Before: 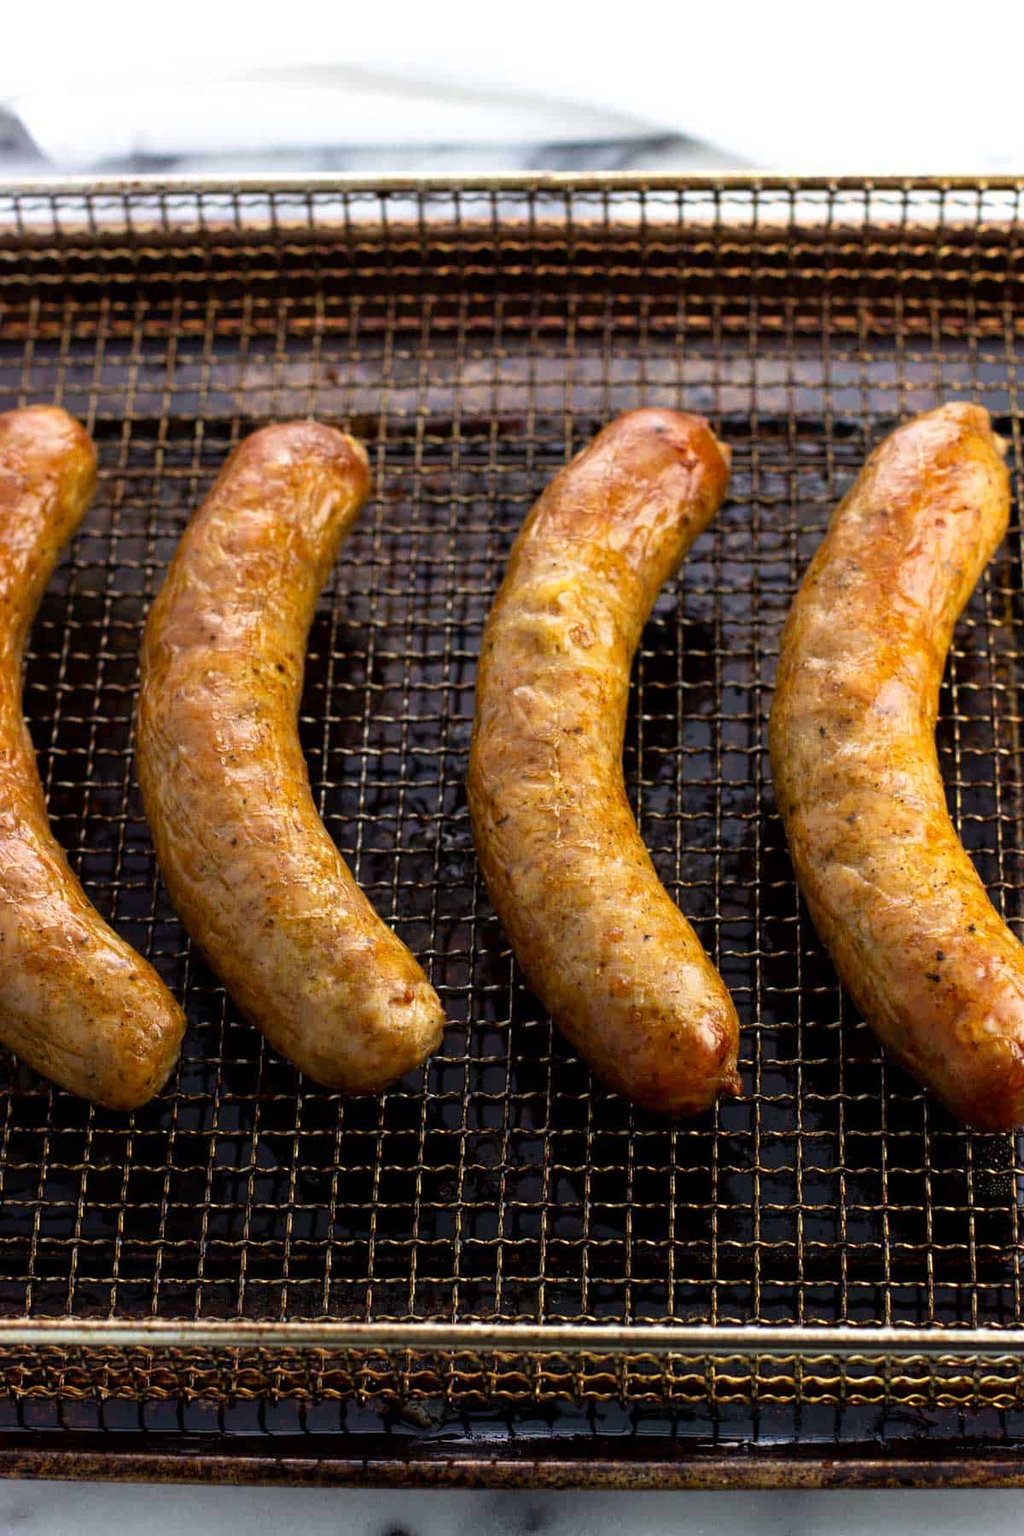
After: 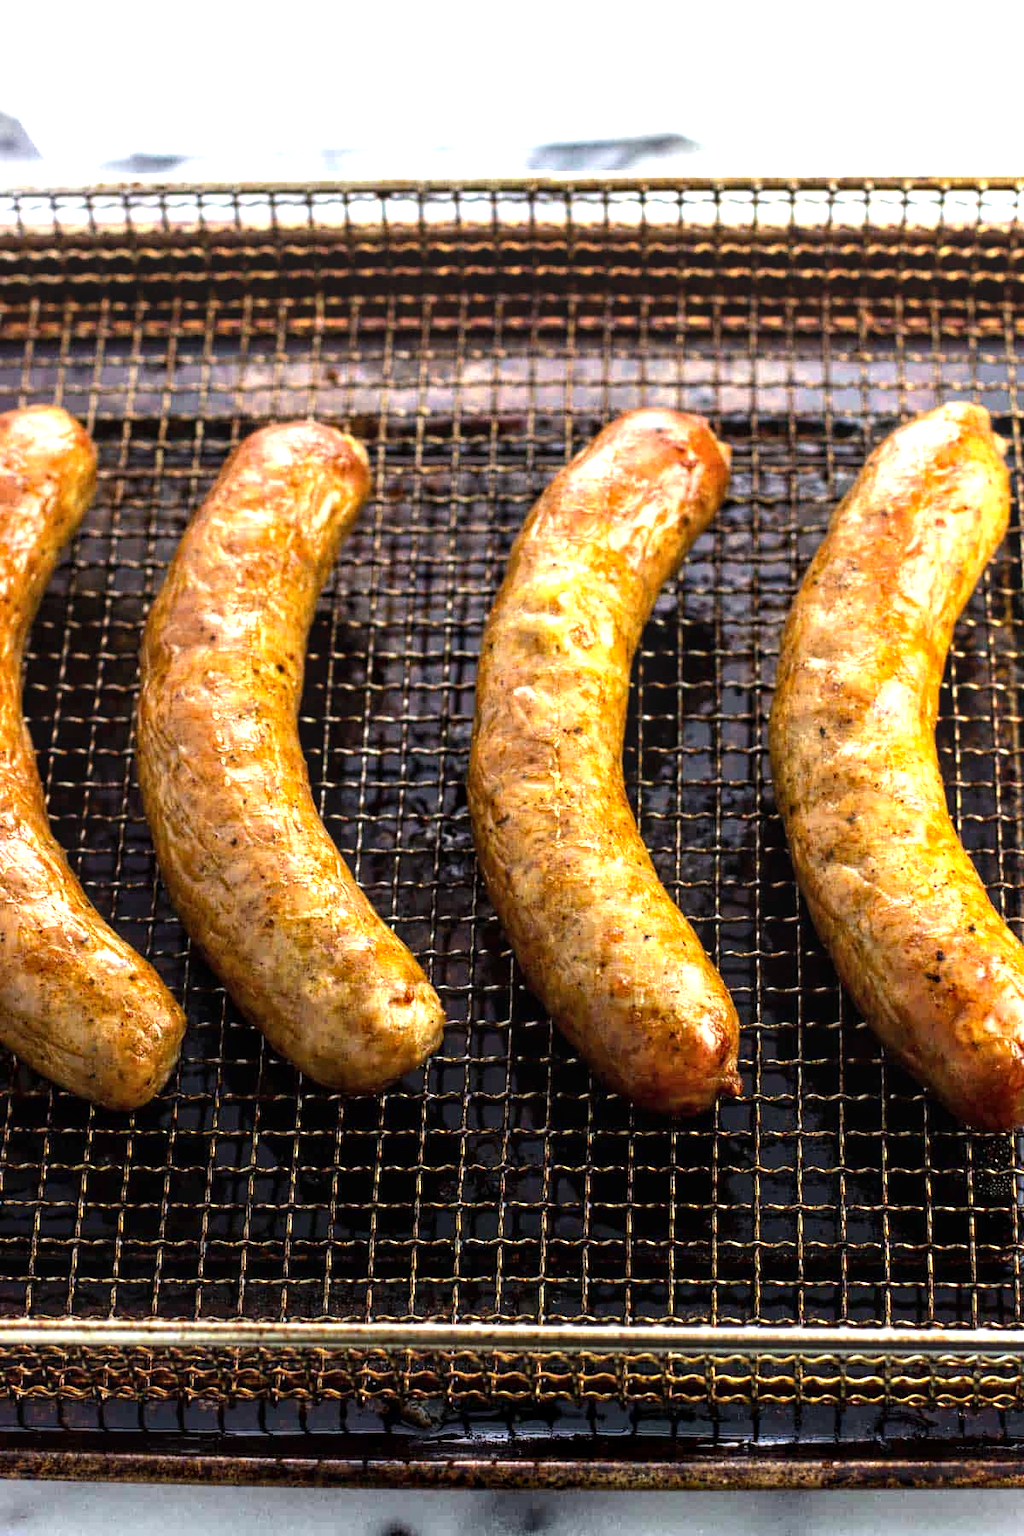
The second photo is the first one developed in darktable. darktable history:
tone equalizer: -8 EV -0.417 EV, -7 EV -0.389 EV, -6 EV -0.333 EV, -5 EV -0.222 EV, -3 EV 0.222 EV, -2 EV 0.333 EV, -1 EV 0.389 EV, +0 EV 0.417 EV, edges refinement/feathering 500, mask exposure compensation -1.57 EV, preserve details no
exposure: exposure 0.6 EV, compensate highlight preservation false
local contrast: on, module defaults
